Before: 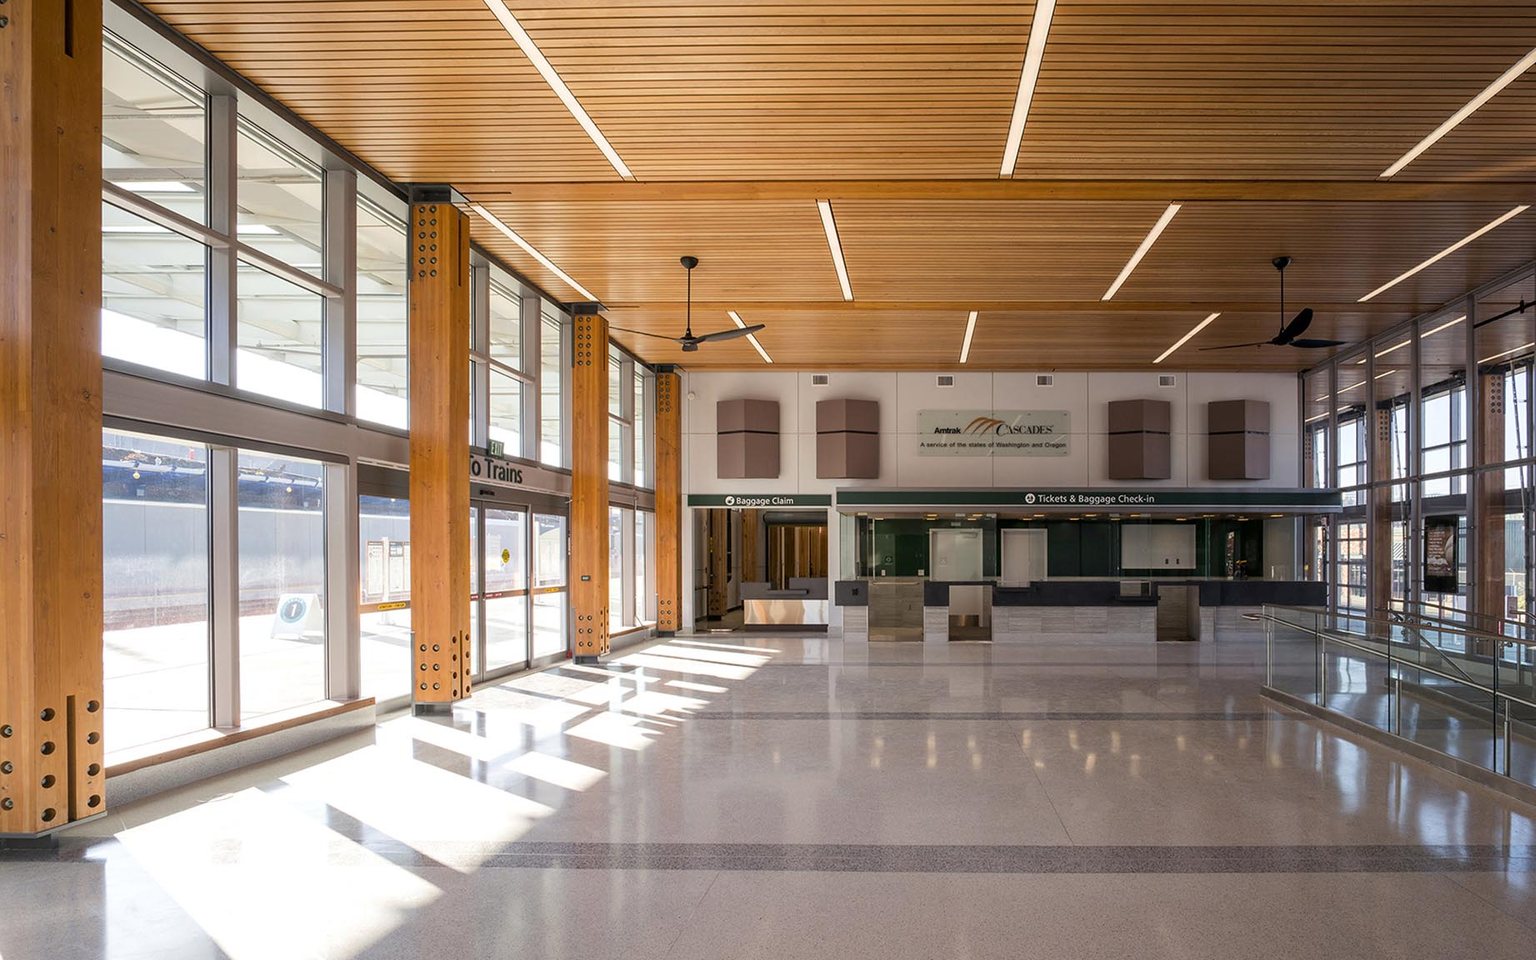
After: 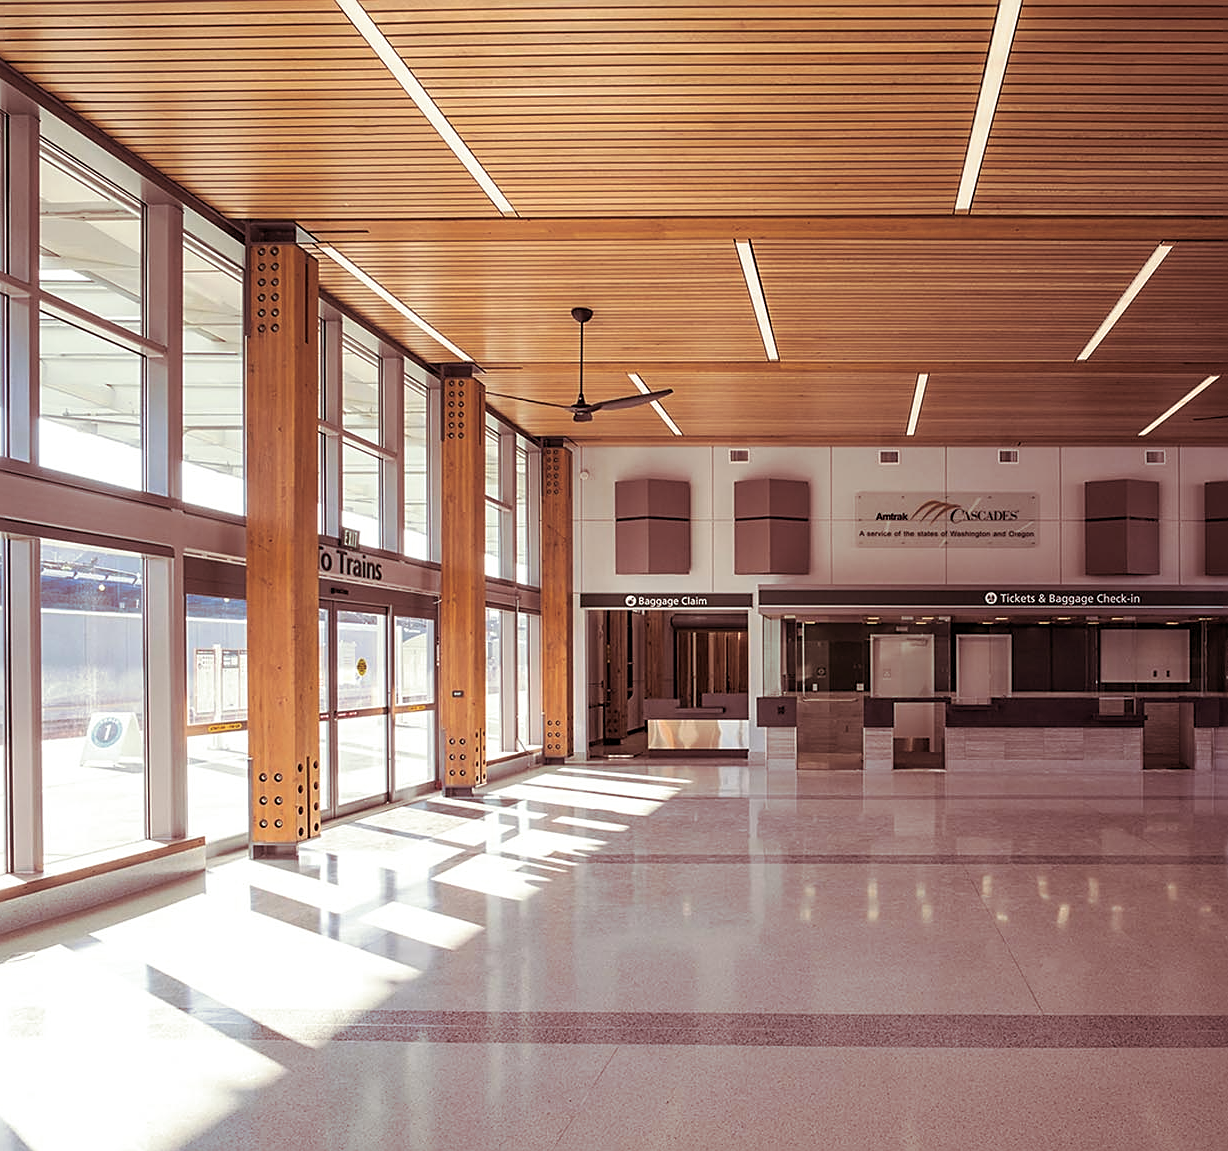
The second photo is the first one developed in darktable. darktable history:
sharpen: on, module defaults
crop and rotate: left 13.342%, right 19.991%
split-toning: on, module defaults
